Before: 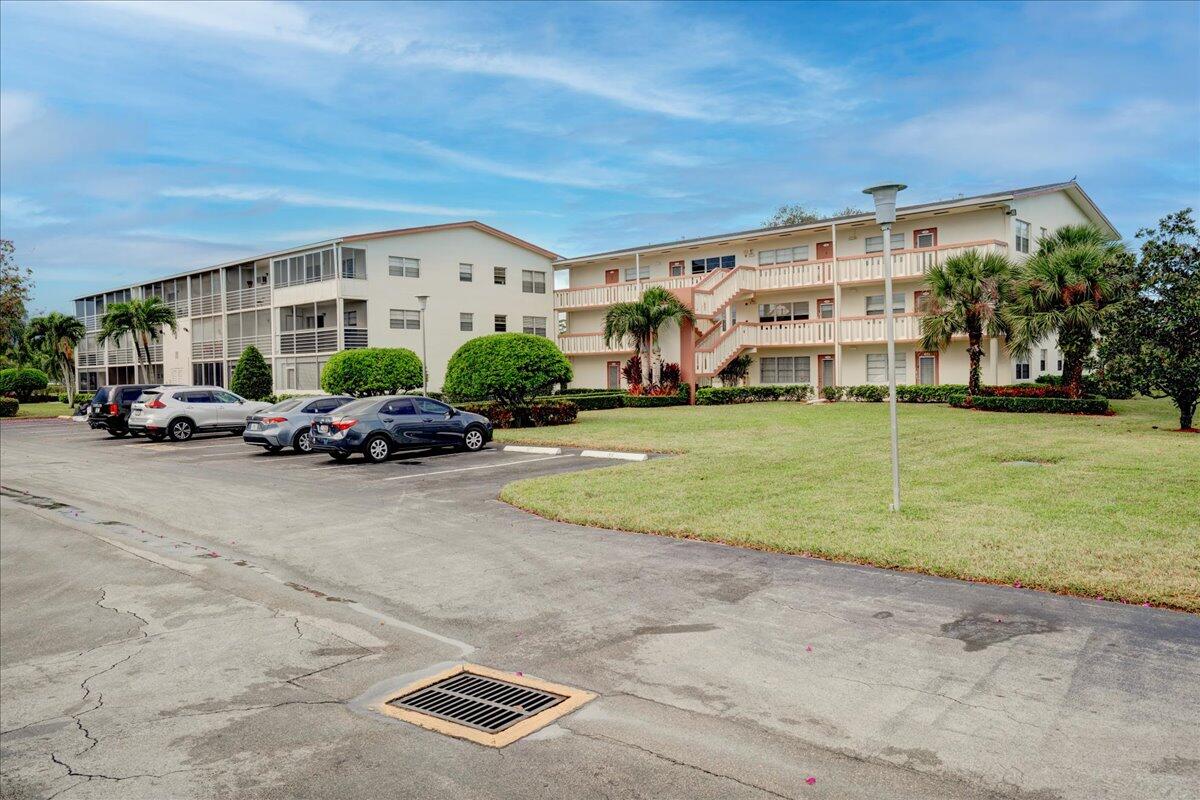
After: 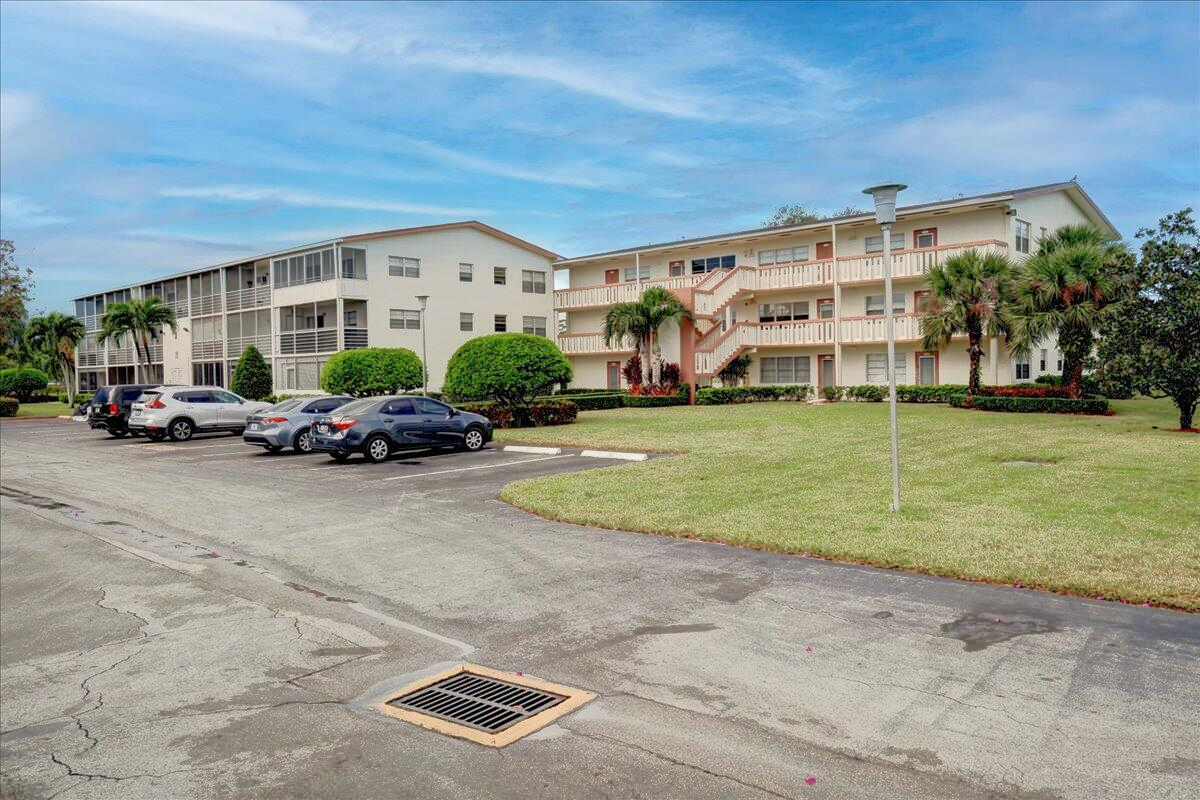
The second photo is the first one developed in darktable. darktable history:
tone curve: curves: ch0 [(0, 0) (0.15, 0.17) (0.452, 0.437) (0.611, 0.588) (0.751, 0.749) (1, 1)]; ch1 [(0, 0) (0.325, 0.327) (0.412, 0.45) (0.453, 0.484) (0.5, 0.499) (0.541, 0.55) (0.617, 0.612) (0.695, 0.697) (1, 1)]; ch2 [(0, 0) (0.386, 0.397) (0.452, 0.459) (0.505, 0.498) (0.524, 0.547) (0.574, 0.566) (0.633, 0.641) (1, 1)]
